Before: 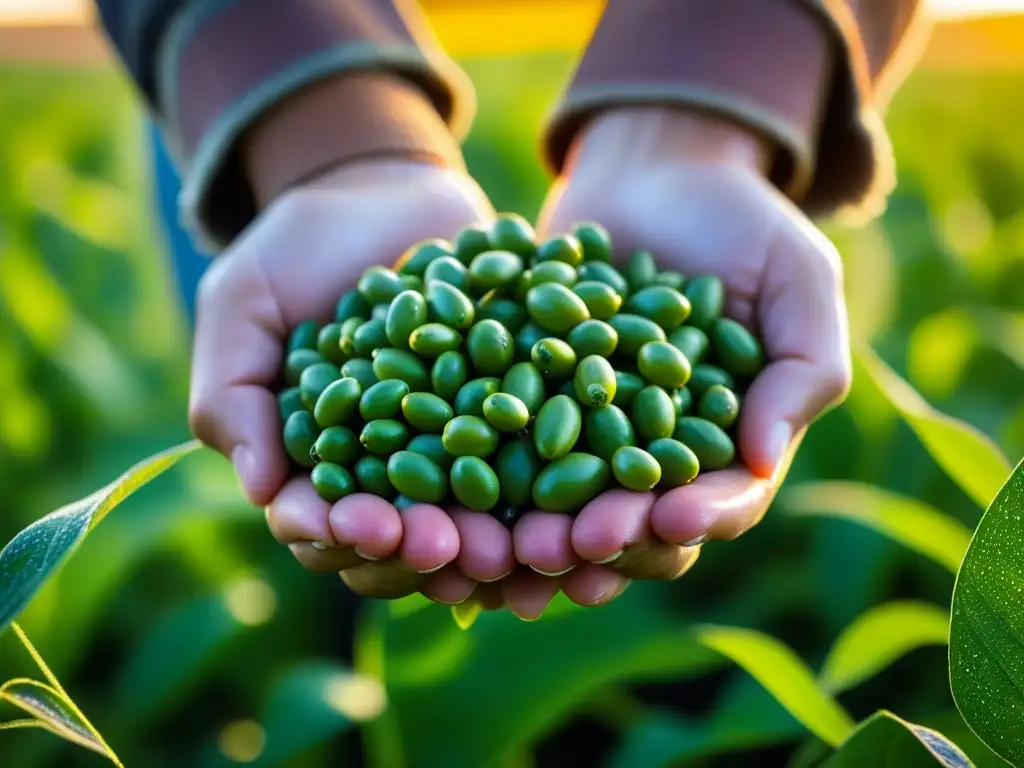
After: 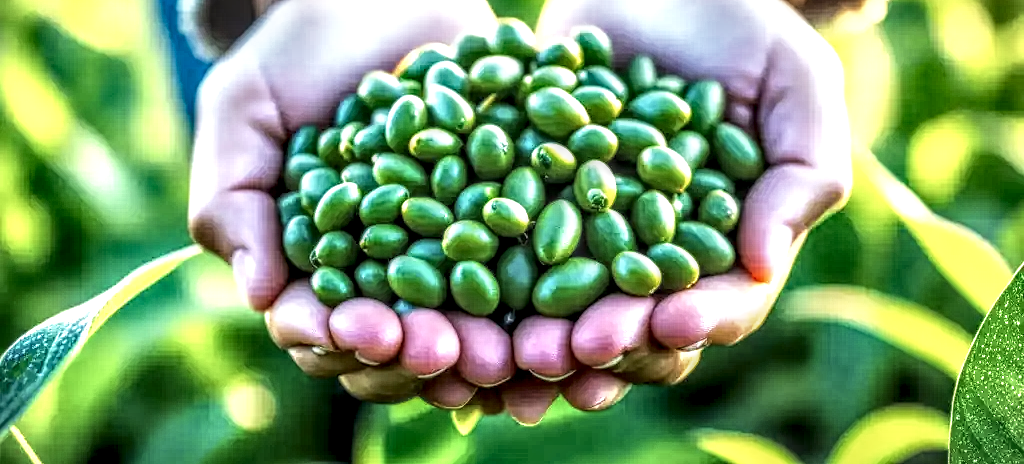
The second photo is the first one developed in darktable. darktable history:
crop and rotate: top 25.512%, bottom 13.979%
base curve: curves: ch0 [(0, 0) (0.495, 0.917) (1, 1)], preserve colors none
contrast brightness saturation: contrast 0.107, saturation -0.173
local contrast: highlights 1%, shadows 6%, detail 299%, midtone range 0.304
vignetting: fall-off start 100.44%, brightness -0.18, saturation -0.301, width/height ratio 1.324
